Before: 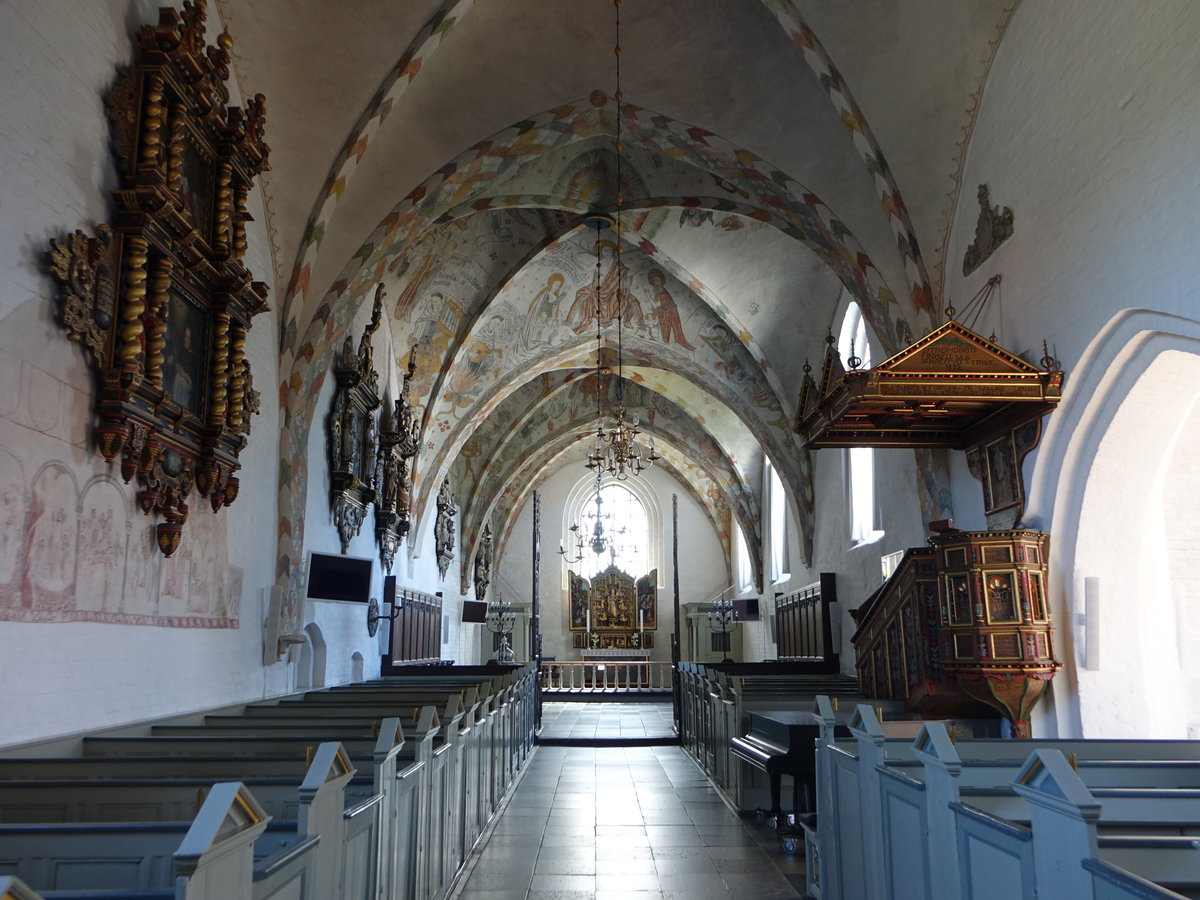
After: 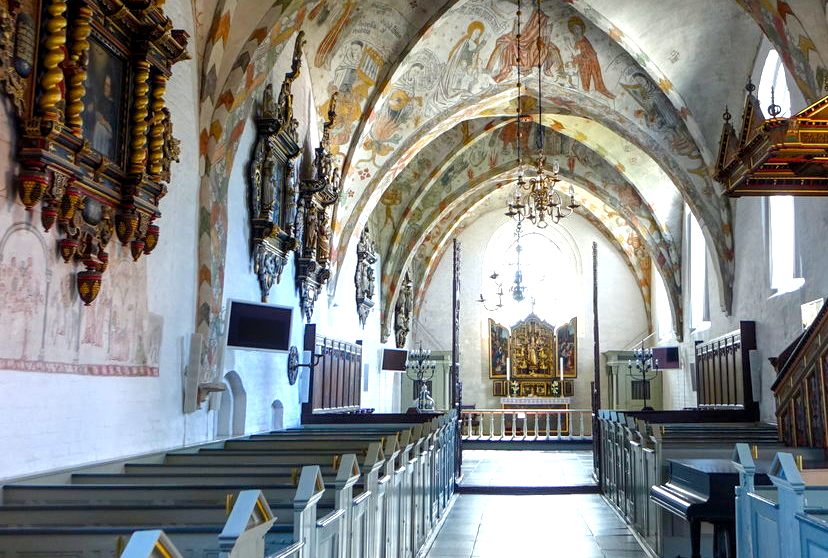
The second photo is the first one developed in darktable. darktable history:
shadows and highlights: shadows 24.89, highlights -26.35
color balance rgb: shadows lift › luminance -9.354%, global offset › luminance -0.473%, perceptual saturation grading › global saturation 34.832%, perceptual saturation grading › highlights -25.042%, perceptual saturation grading › shadows 24.885%, global vibrance 20%
crop: left 6.721%, top 28.102%, right 23.968%, bottom 9.027%
local contrast: on, module defaults
exposure: black level correction 0, exposure 1.1 EV, compensate highlight preservation false
